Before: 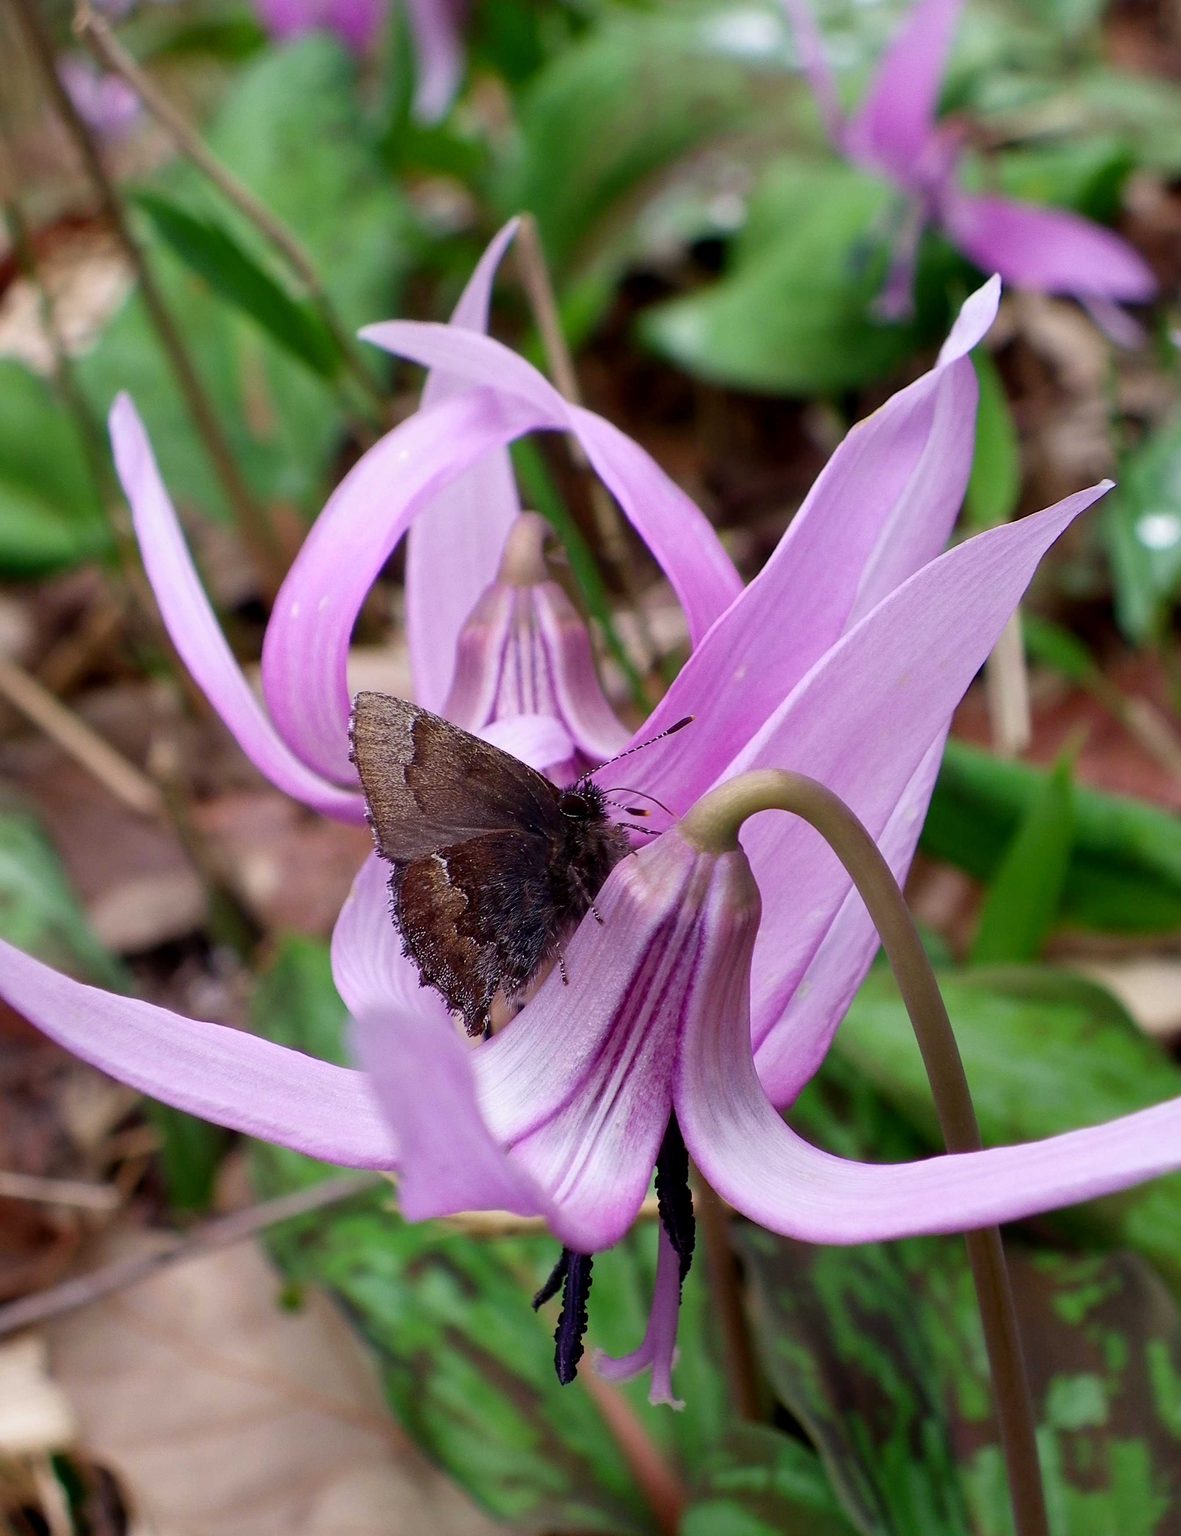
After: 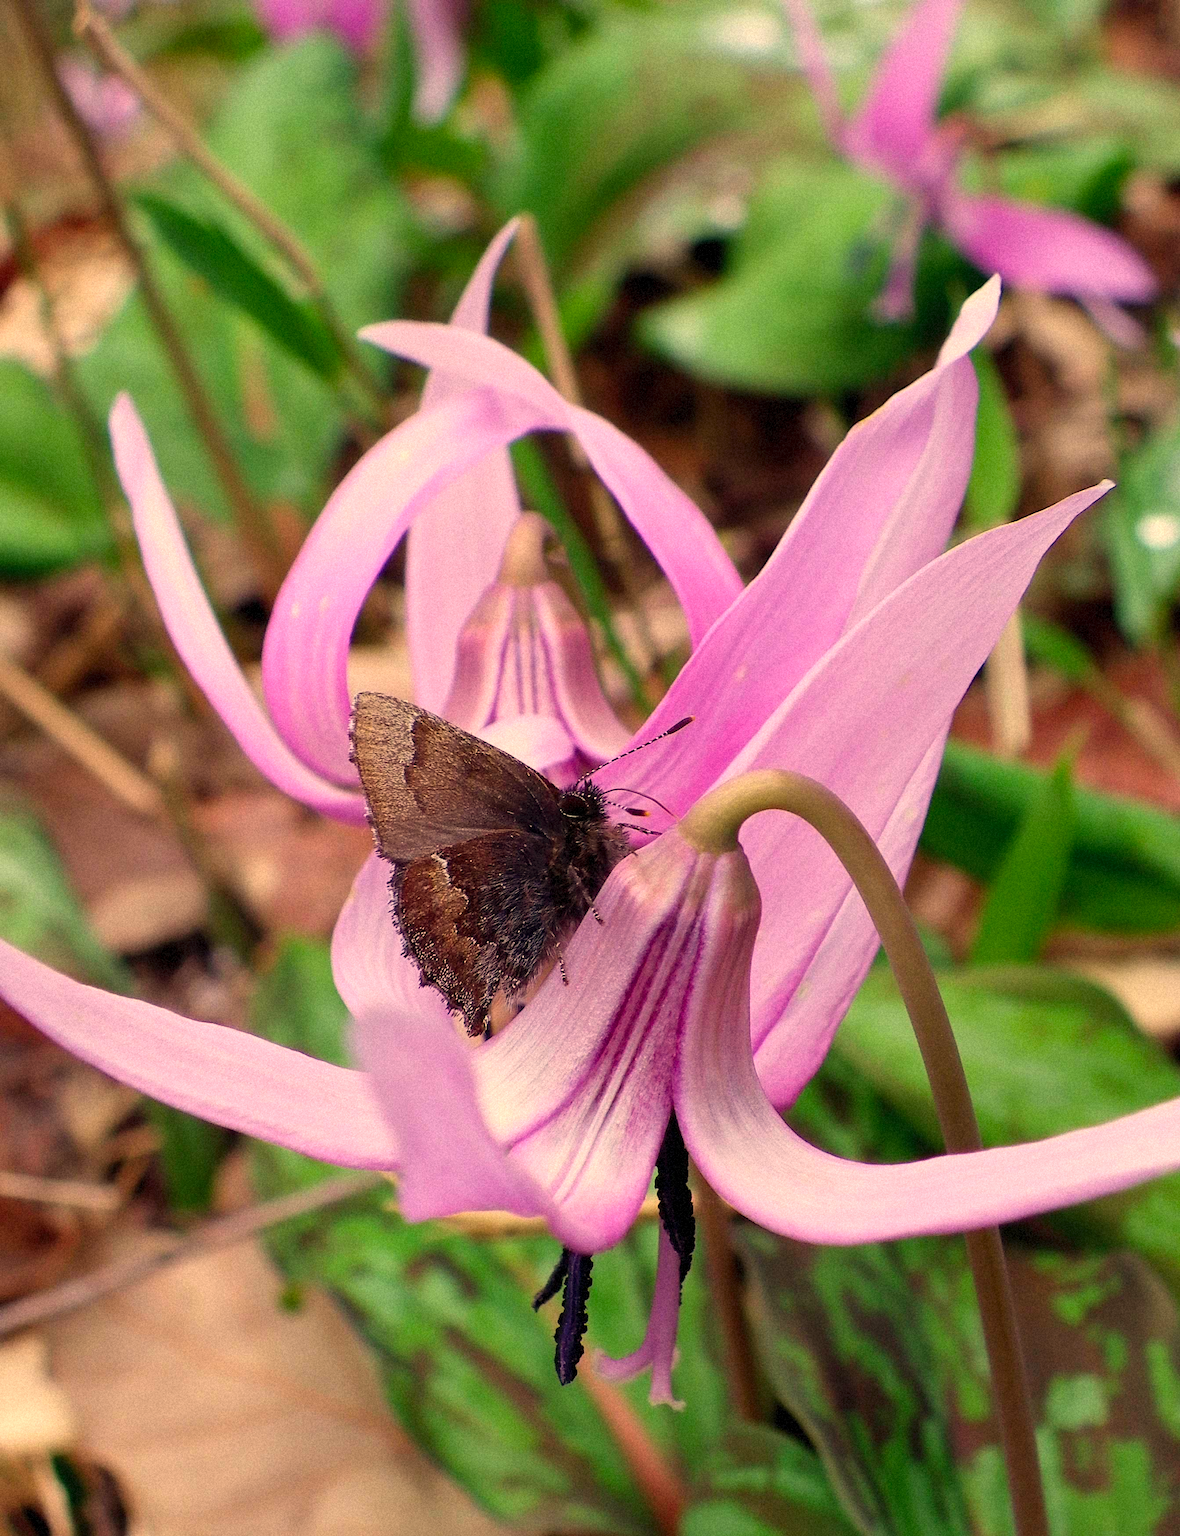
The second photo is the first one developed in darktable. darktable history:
contrast brightness saturation: contrast 0.07, brightness 0.08, saturation 0.18
grain: mid-tones bias 0%
white balance: red 1.123, blue 0.83
